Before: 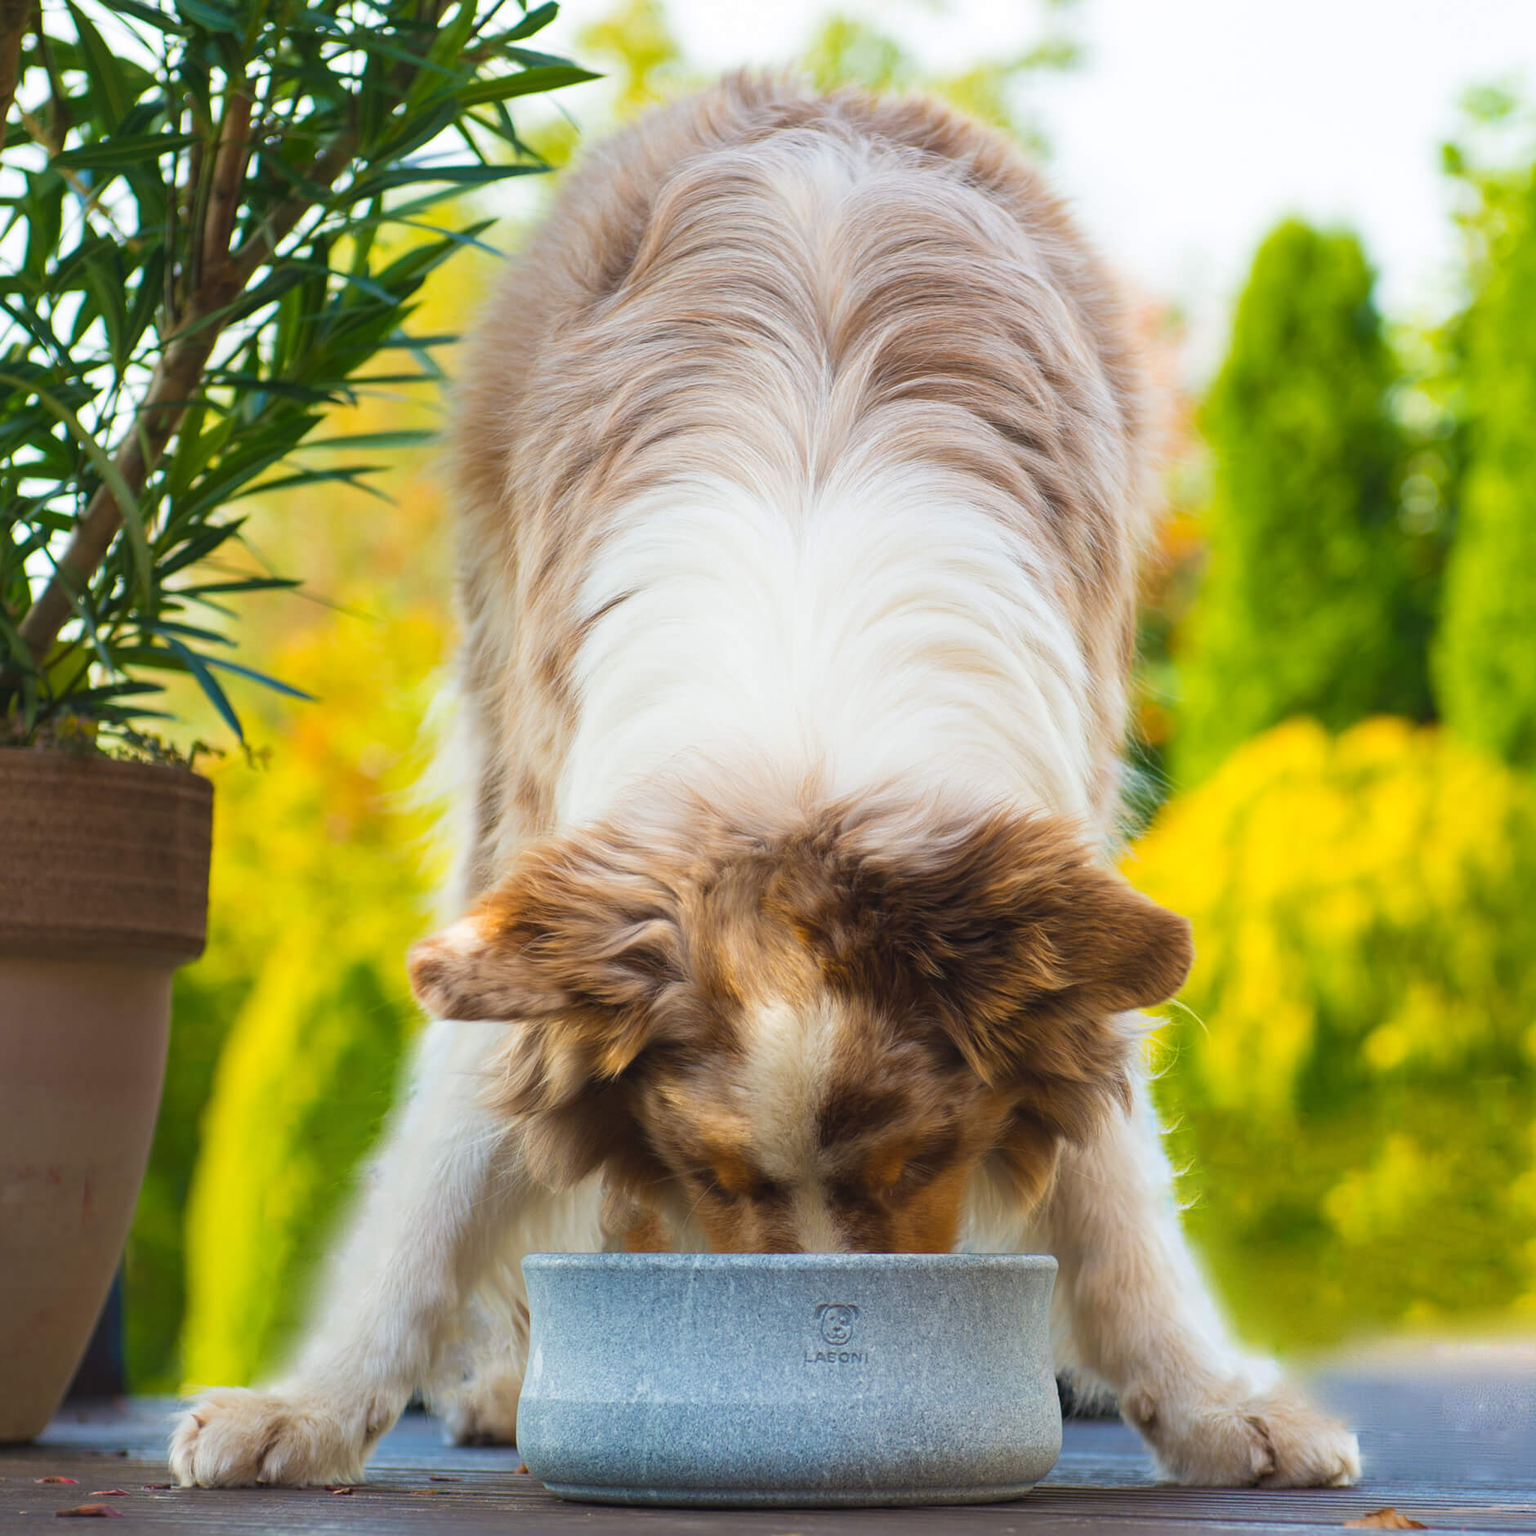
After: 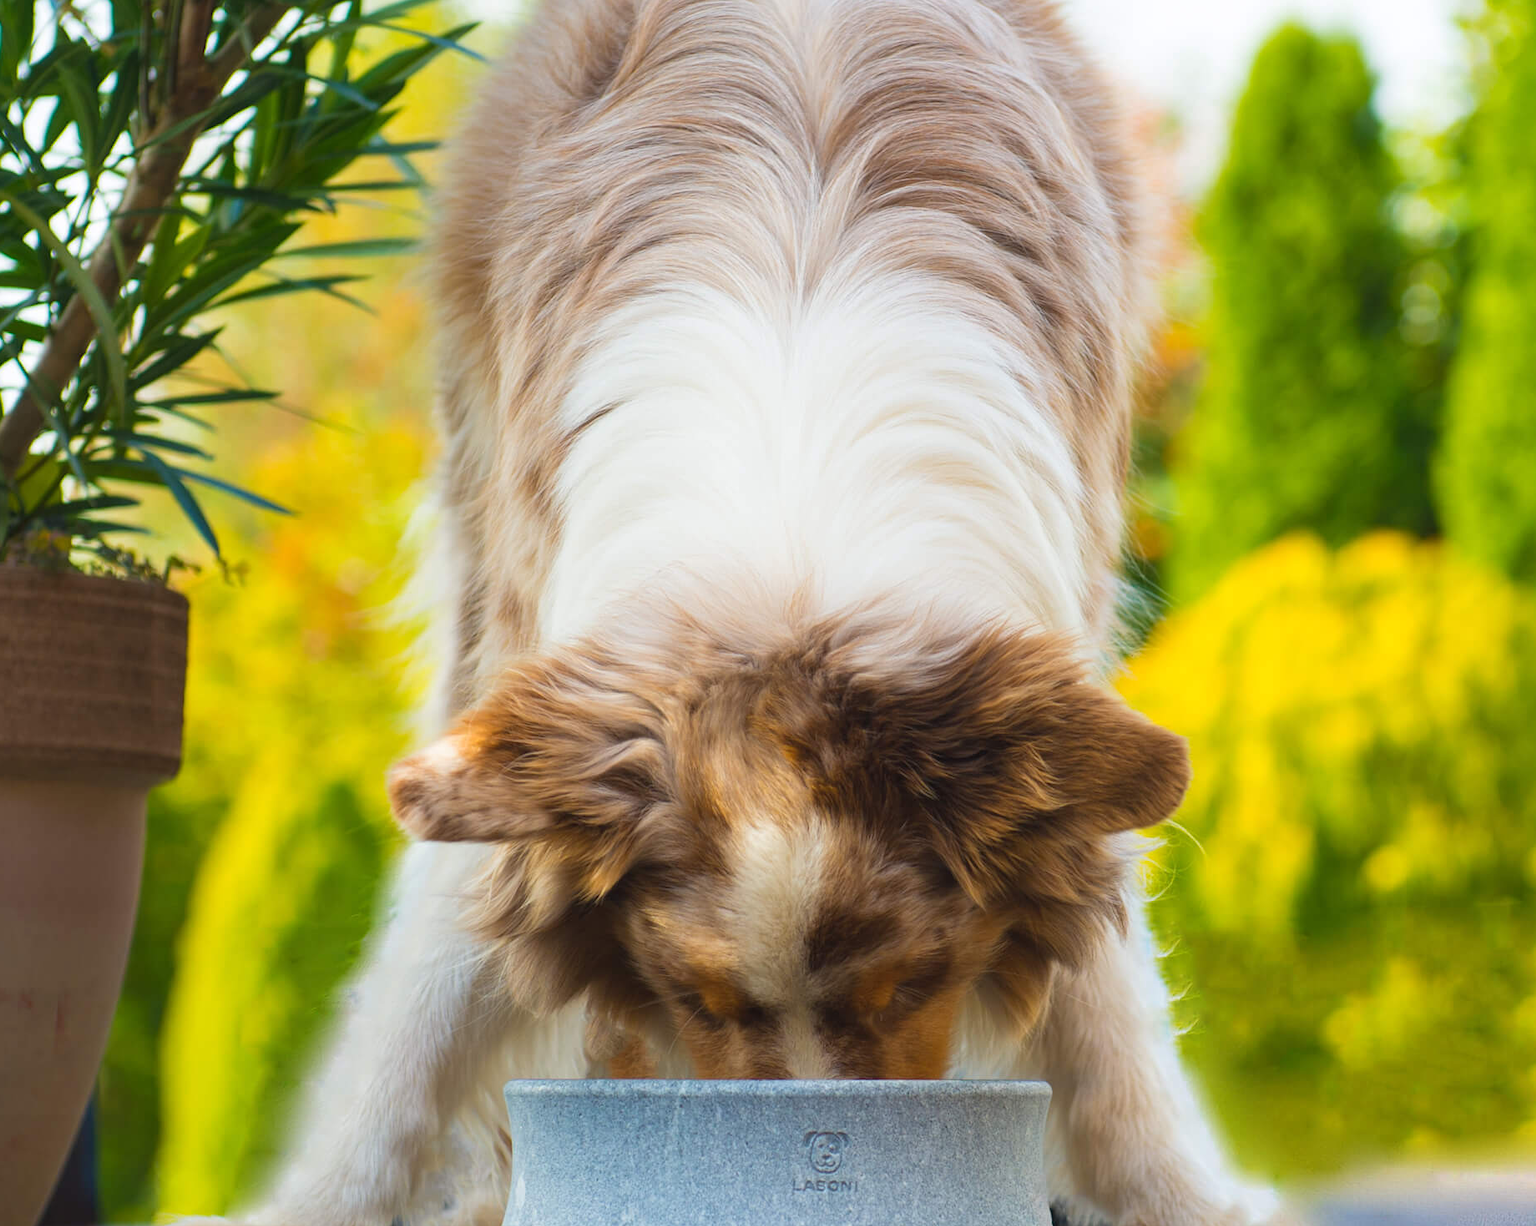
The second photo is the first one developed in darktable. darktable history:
crop and rotate: left 1.862%, top 12.915%, right 0.251%, bottom 8.903%
